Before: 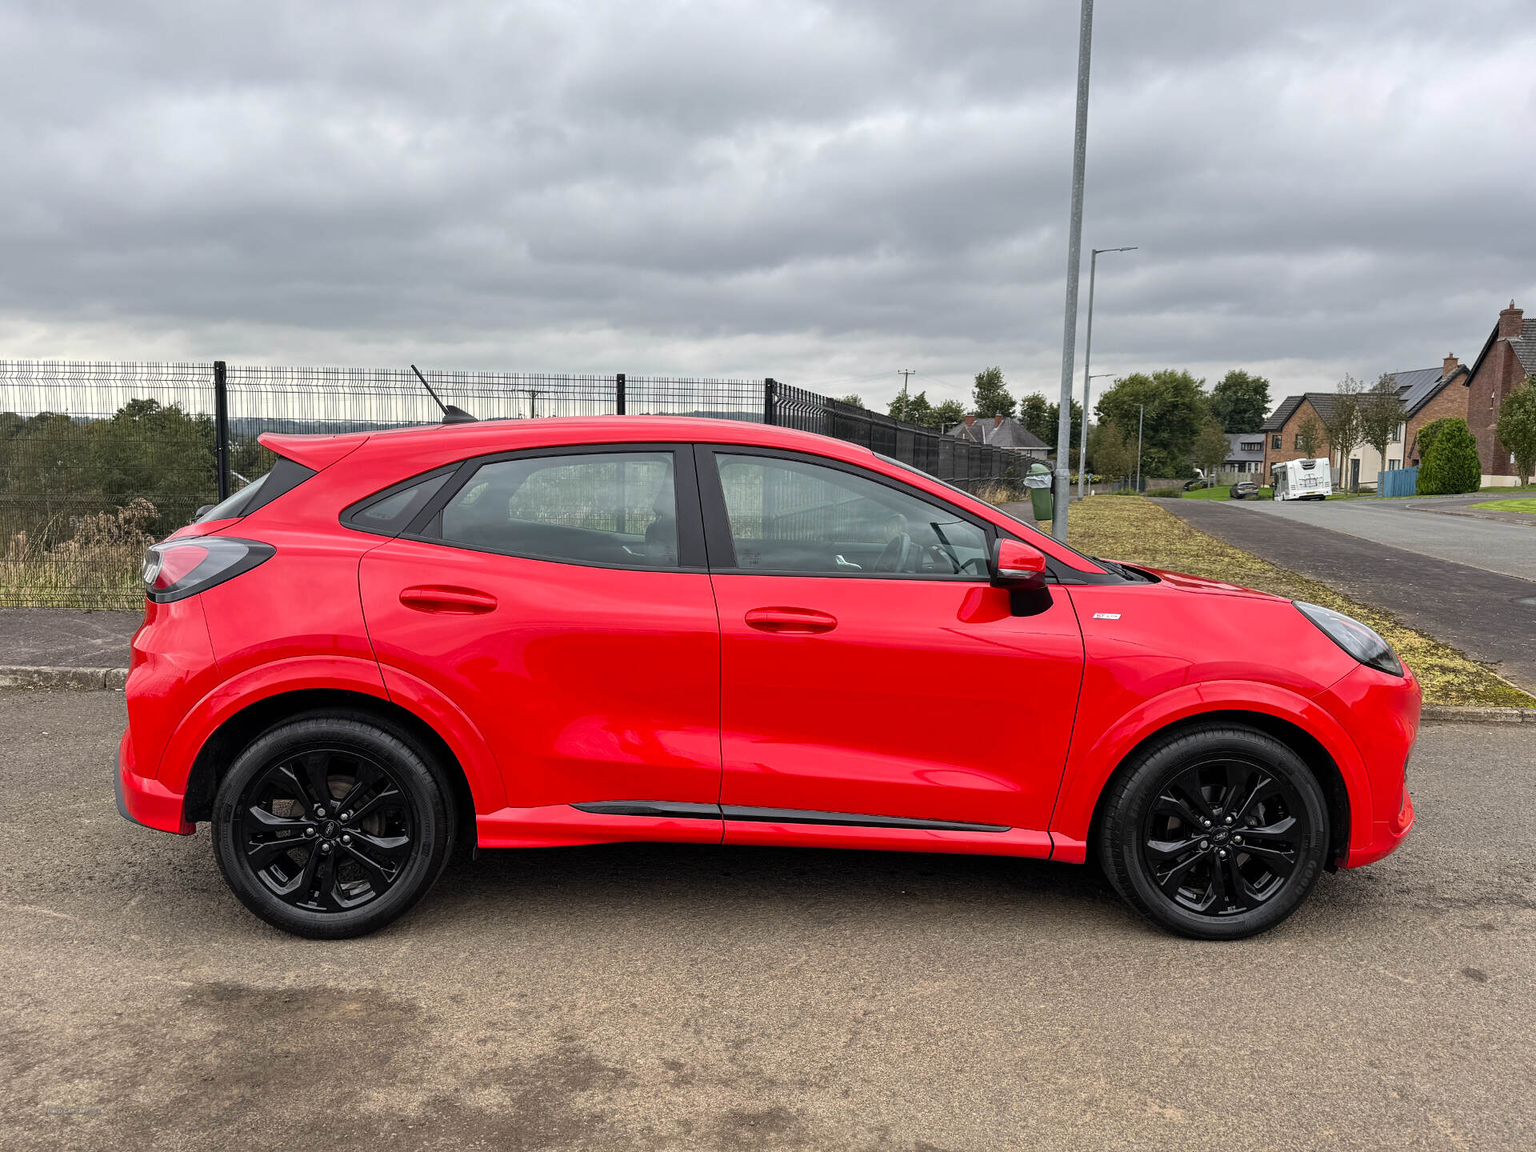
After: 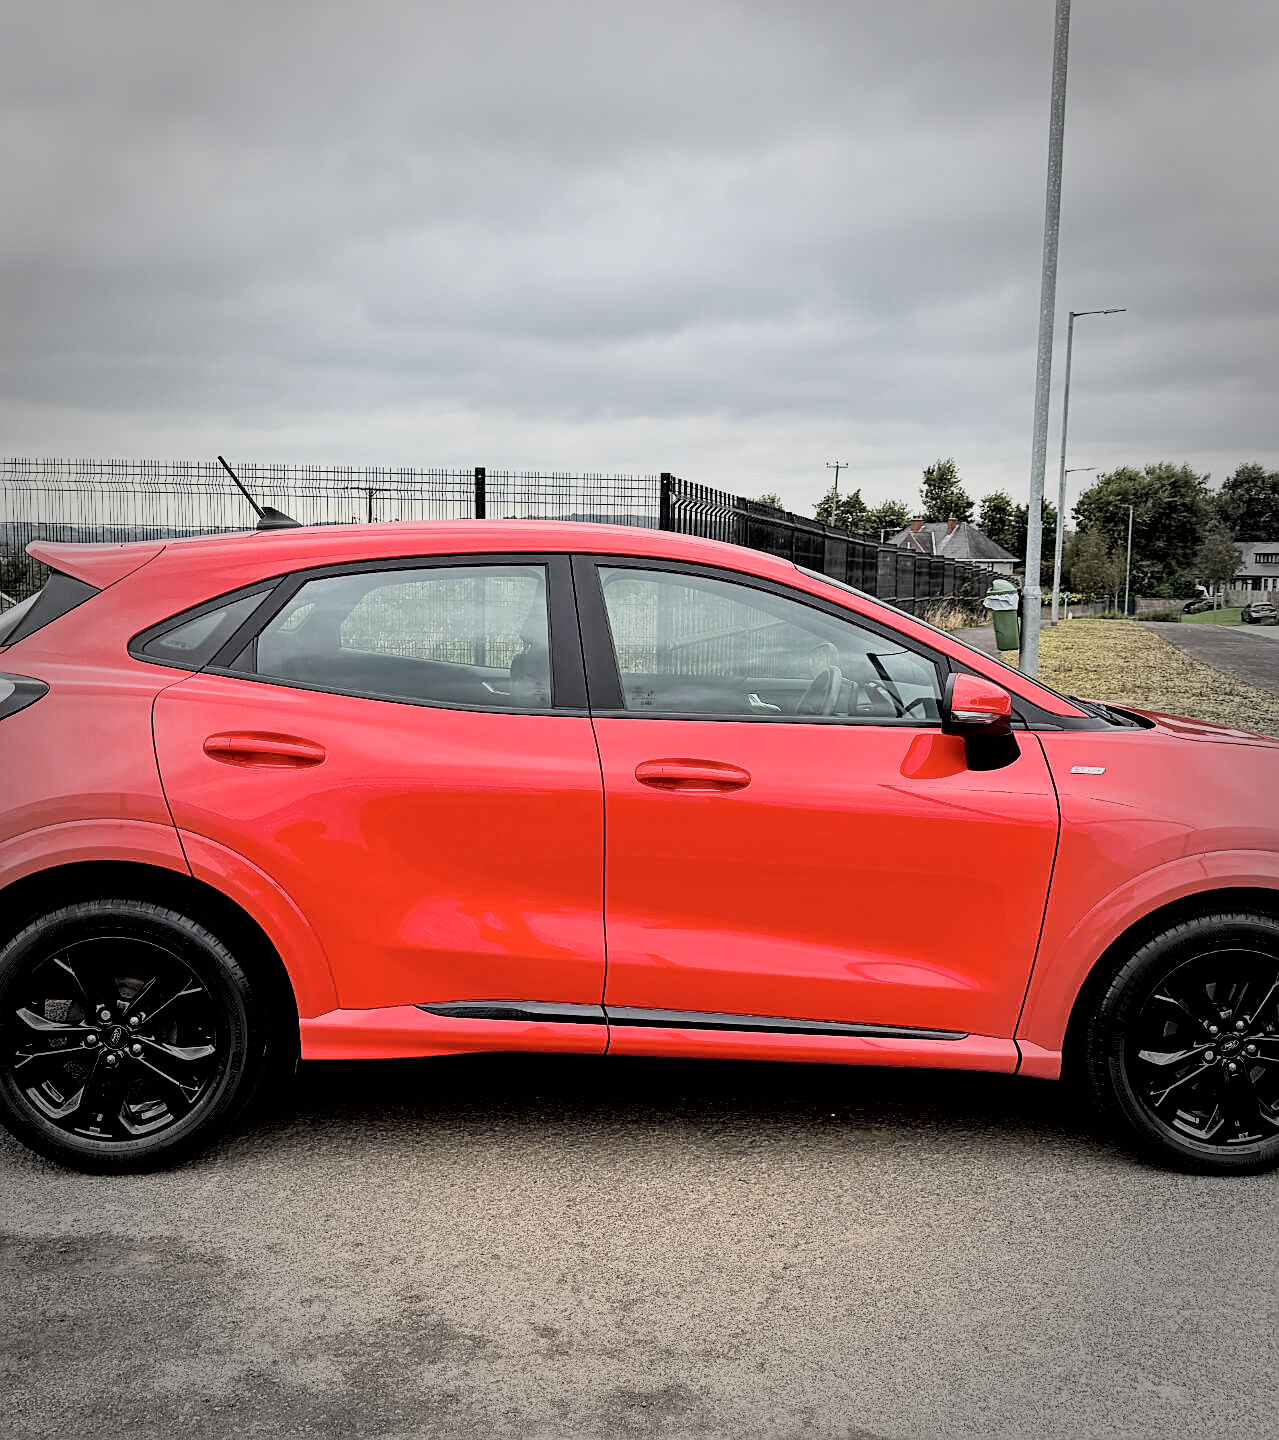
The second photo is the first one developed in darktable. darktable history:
vignetting: fall-off start 63.75%, brightness -0.443, saturation -0.691, width/height ratio 0.887, unbound false
sharpen: on, module defaults
crop and rotate: left 15.439%, right 17.932%
shadows and highlights: shadows 25.82, highlights -25.9, highlights color adjustment 0.893%
tone curve: curves: ch0 [(0, 0) (0.082, 0.02) (0.129, 0.078) (0.275, 0.301) (0.67, 0.809) (1, 1)], color space Lab, independent channels, preserve colors none
filmic rgb: black relative exposure -7.4 EV, white relative exposure 5.08 EV, hardness 3.2
